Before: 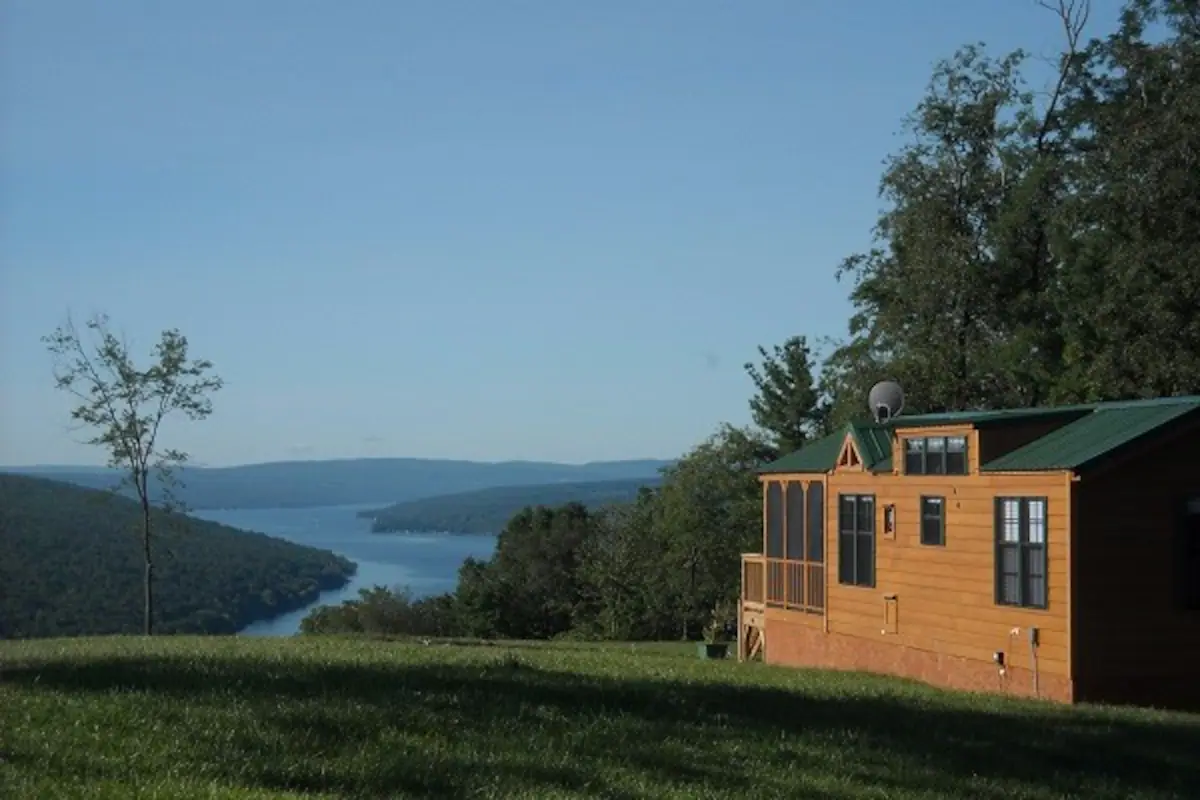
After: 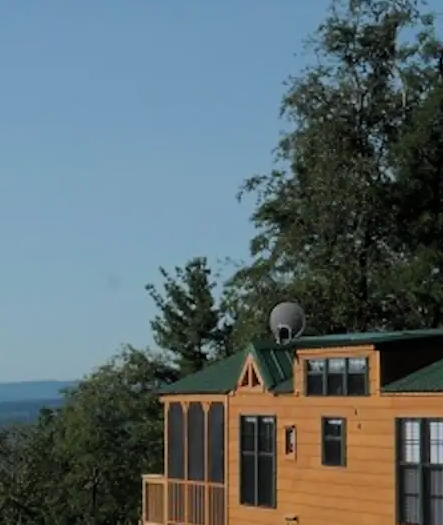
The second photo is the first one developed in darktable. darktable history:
crop and rotate: left 49.936%, top 10.094%, right 13.136%, bottom 24.256%
filmic rgb: black relative exposure -7.65 EV, white relative exposure 4.56 EV, hardness 3.61, color science v6 (2022)
